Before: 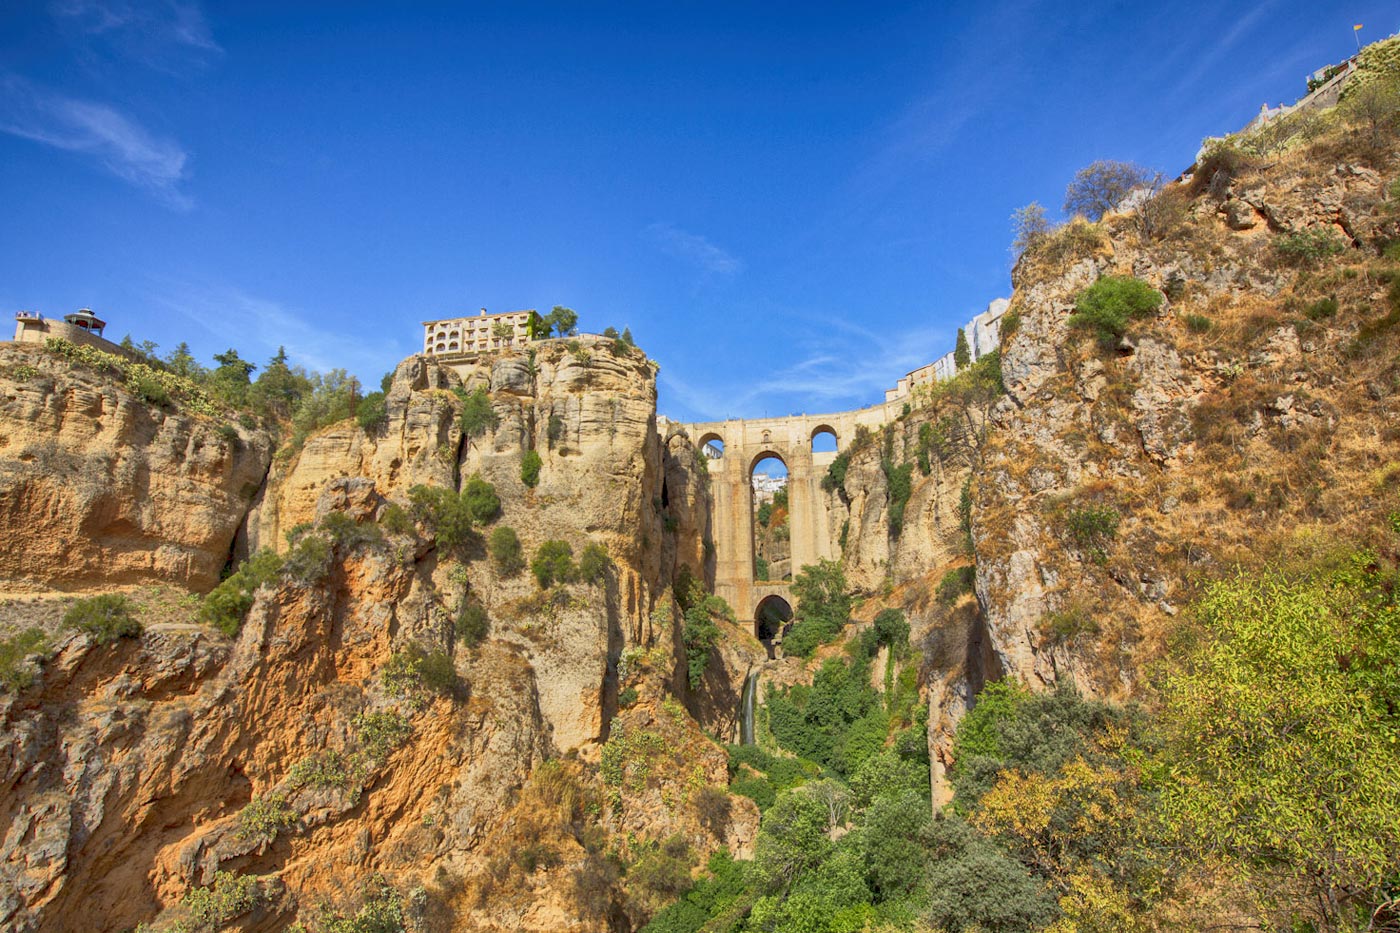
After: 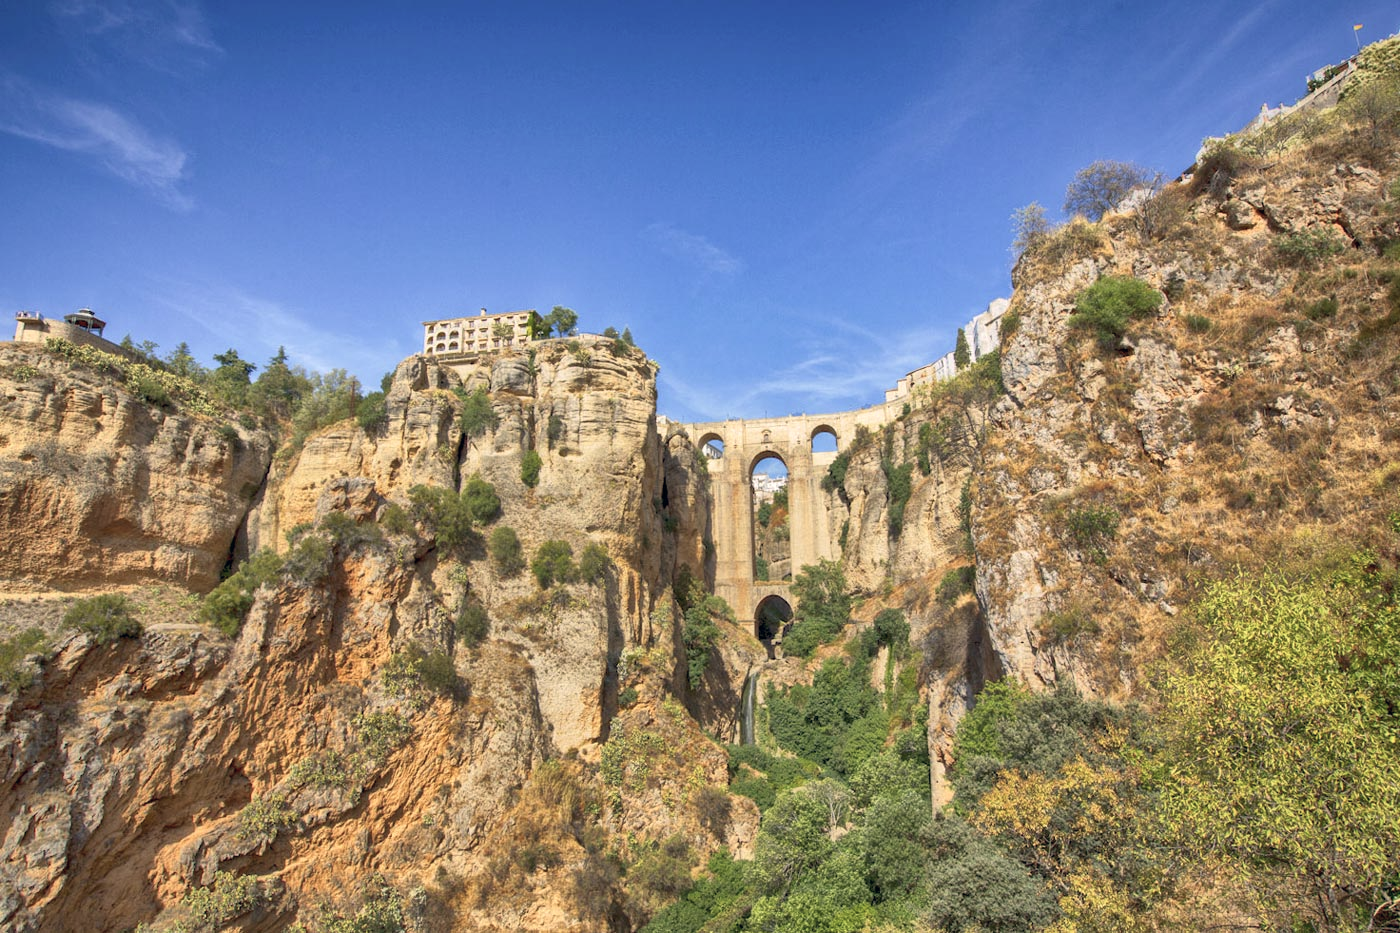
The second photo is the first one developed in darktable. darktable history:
color correction: highlights a* 2.81, highlights b* 5.02, shadows a* -1.89, shadows b* -4.88, saturation 0.778
exposure: exposure 0.219 EV, compensate highlight preservation false
